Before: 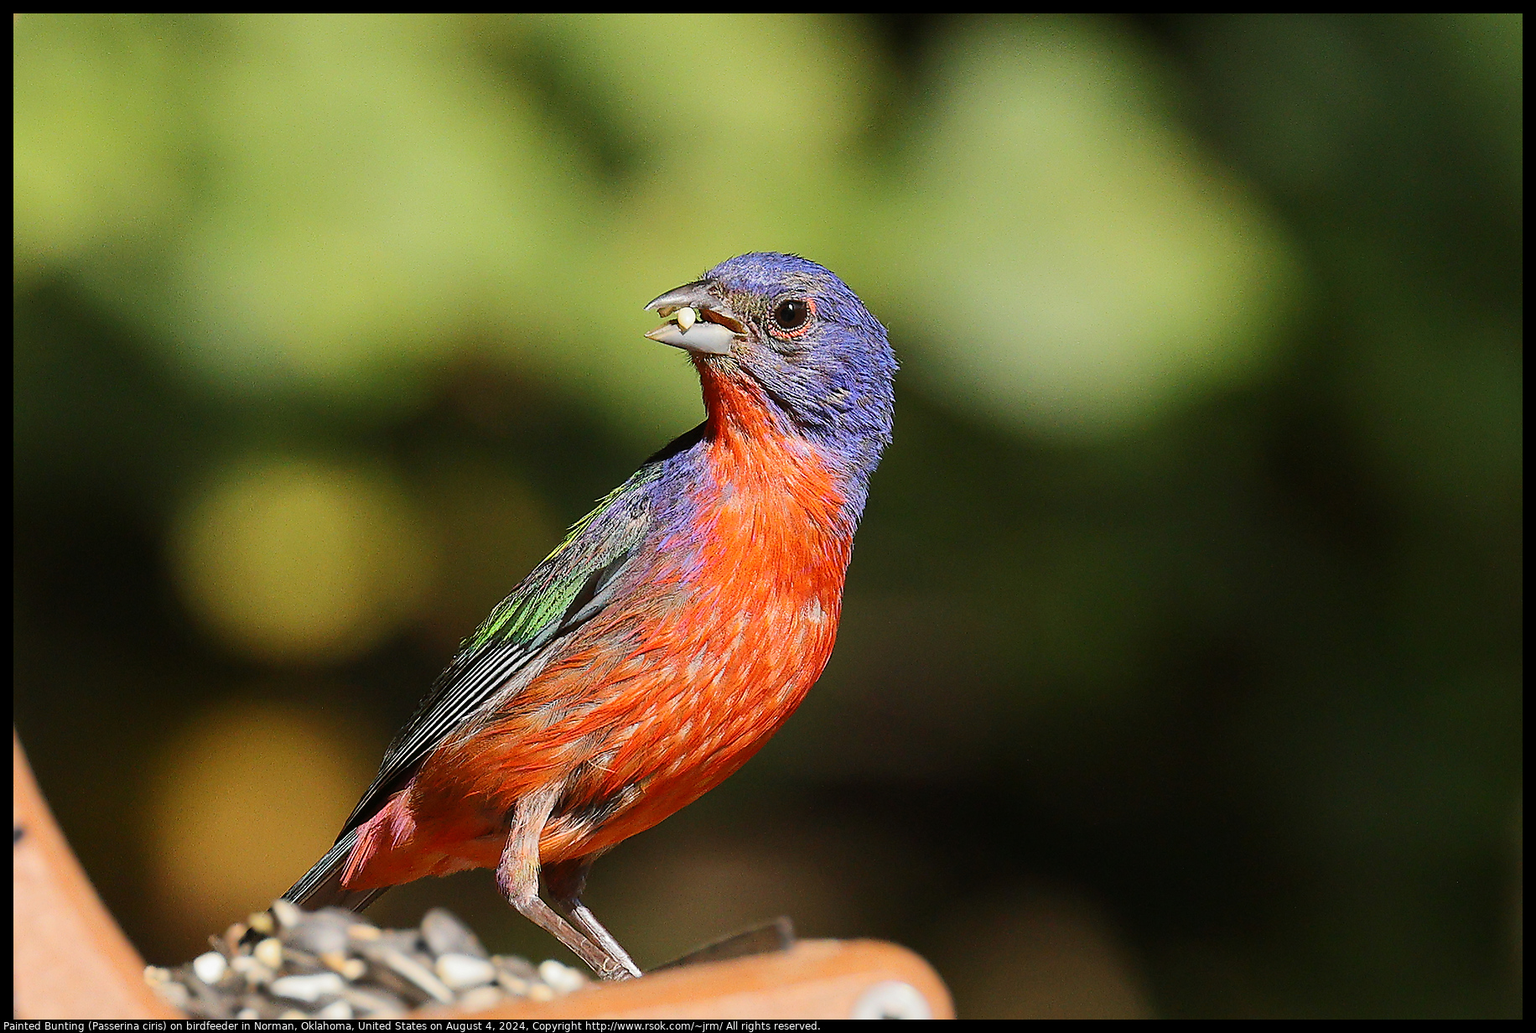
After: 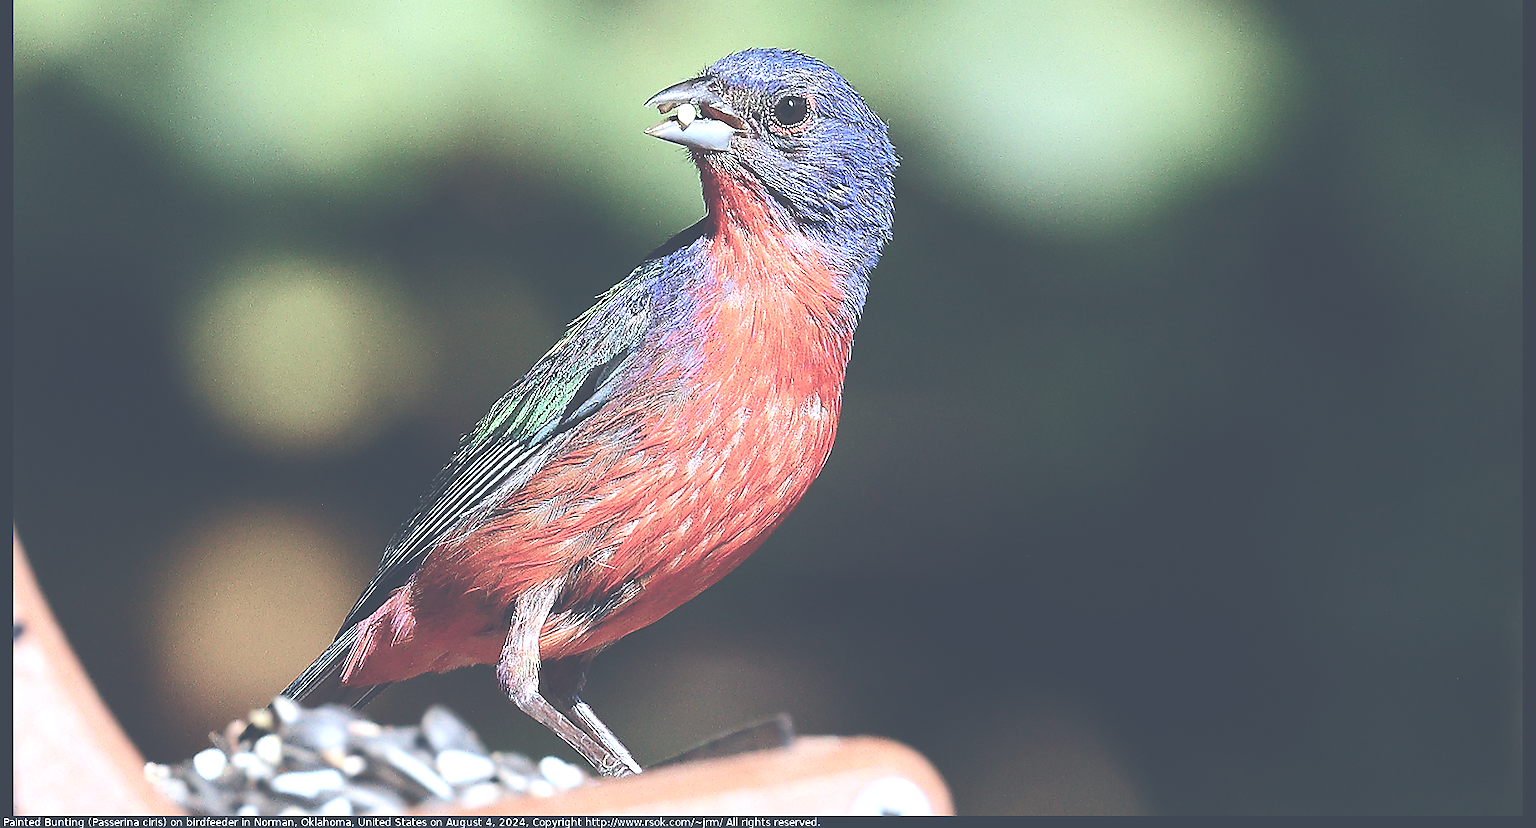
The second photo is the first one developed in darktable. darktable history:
crop and rotate: top 19.786%
color correction: highlights a* -0.827, highlights b* -8.57
color balance rgb: shadows lift › hue 86.04°, power › hue 328.68°, perceptual saturation grading › global saturation 20%, perceptual saturation grading › highlights -49.913%, perceptual saturation grading › shadows 24.004%
tone equalizer: -8 EV -0.779 EV, -7 EV -0.673 EV, -6 EV -0.593 EV, -5 EV -0.405 EV, -3 EV 0.398 EV, -2 EV 0.6 EV, -1 EV 0.697 EV, +0 EV 0.762 EV, edges refinement/feathering 500, mask exposure compensation -1.57 EV, preserve details no
sharpen: radius 1.483, amount 0.392, threshold 1.31
exposure: black level correction -0.087, compensate highlight preservation false
color calibration: x 0.367, y 0.376, temperature 4360.27 K
base curve: curves: ch0 [(0, 0) (0.303, 0.277) (1, 1)], preserve colors none
